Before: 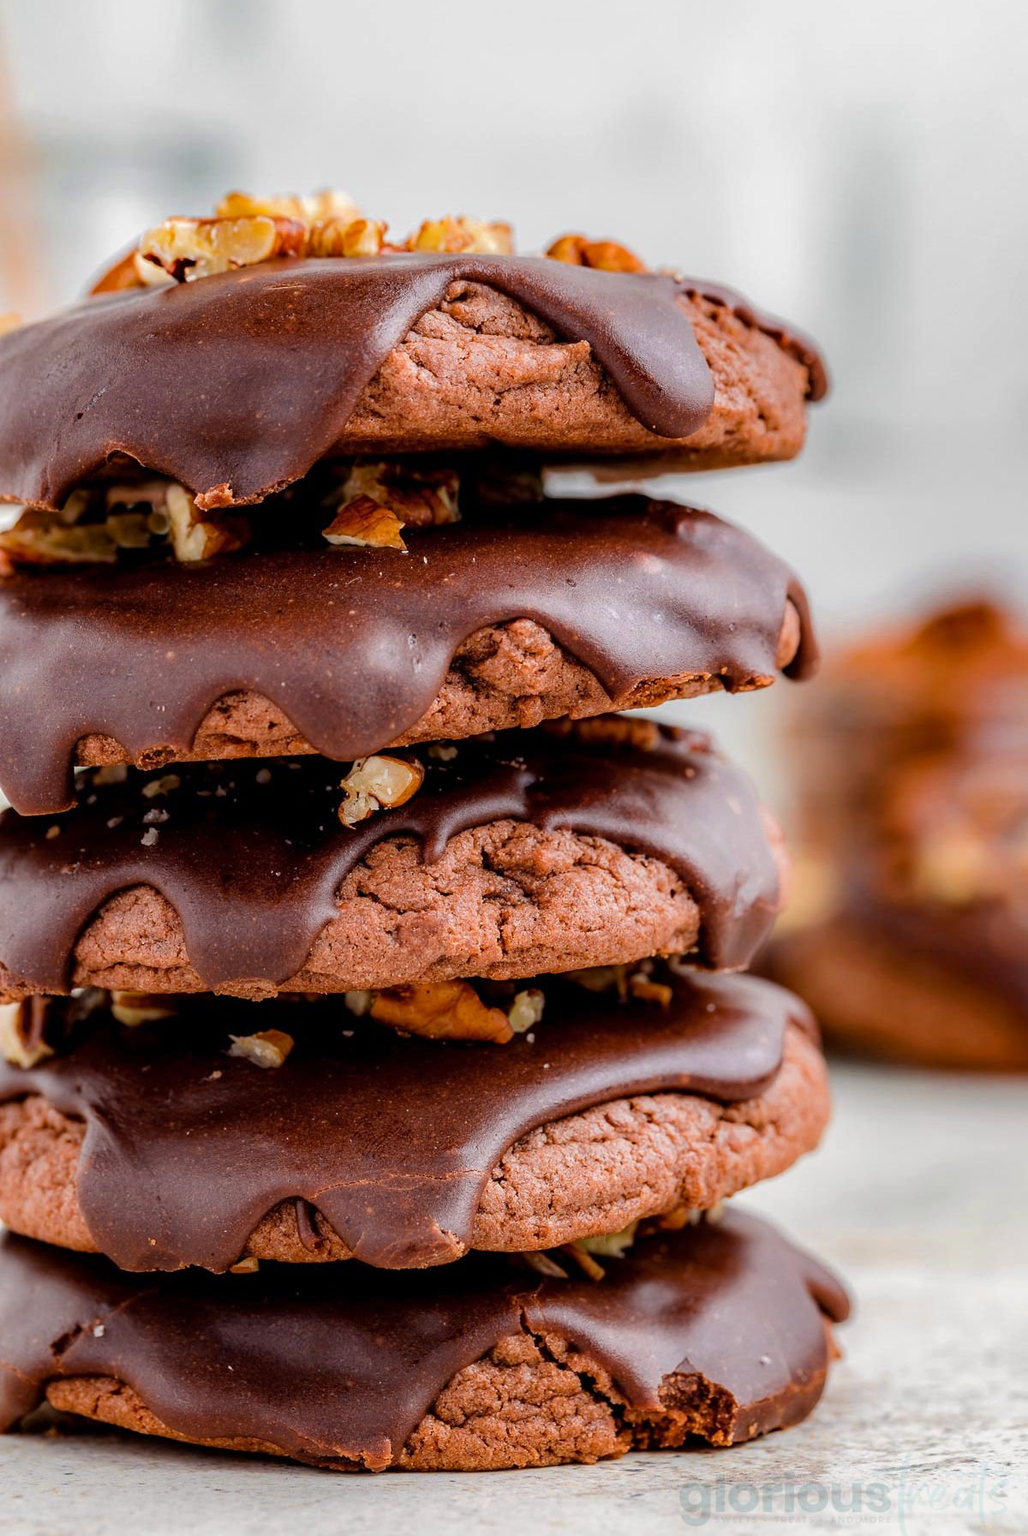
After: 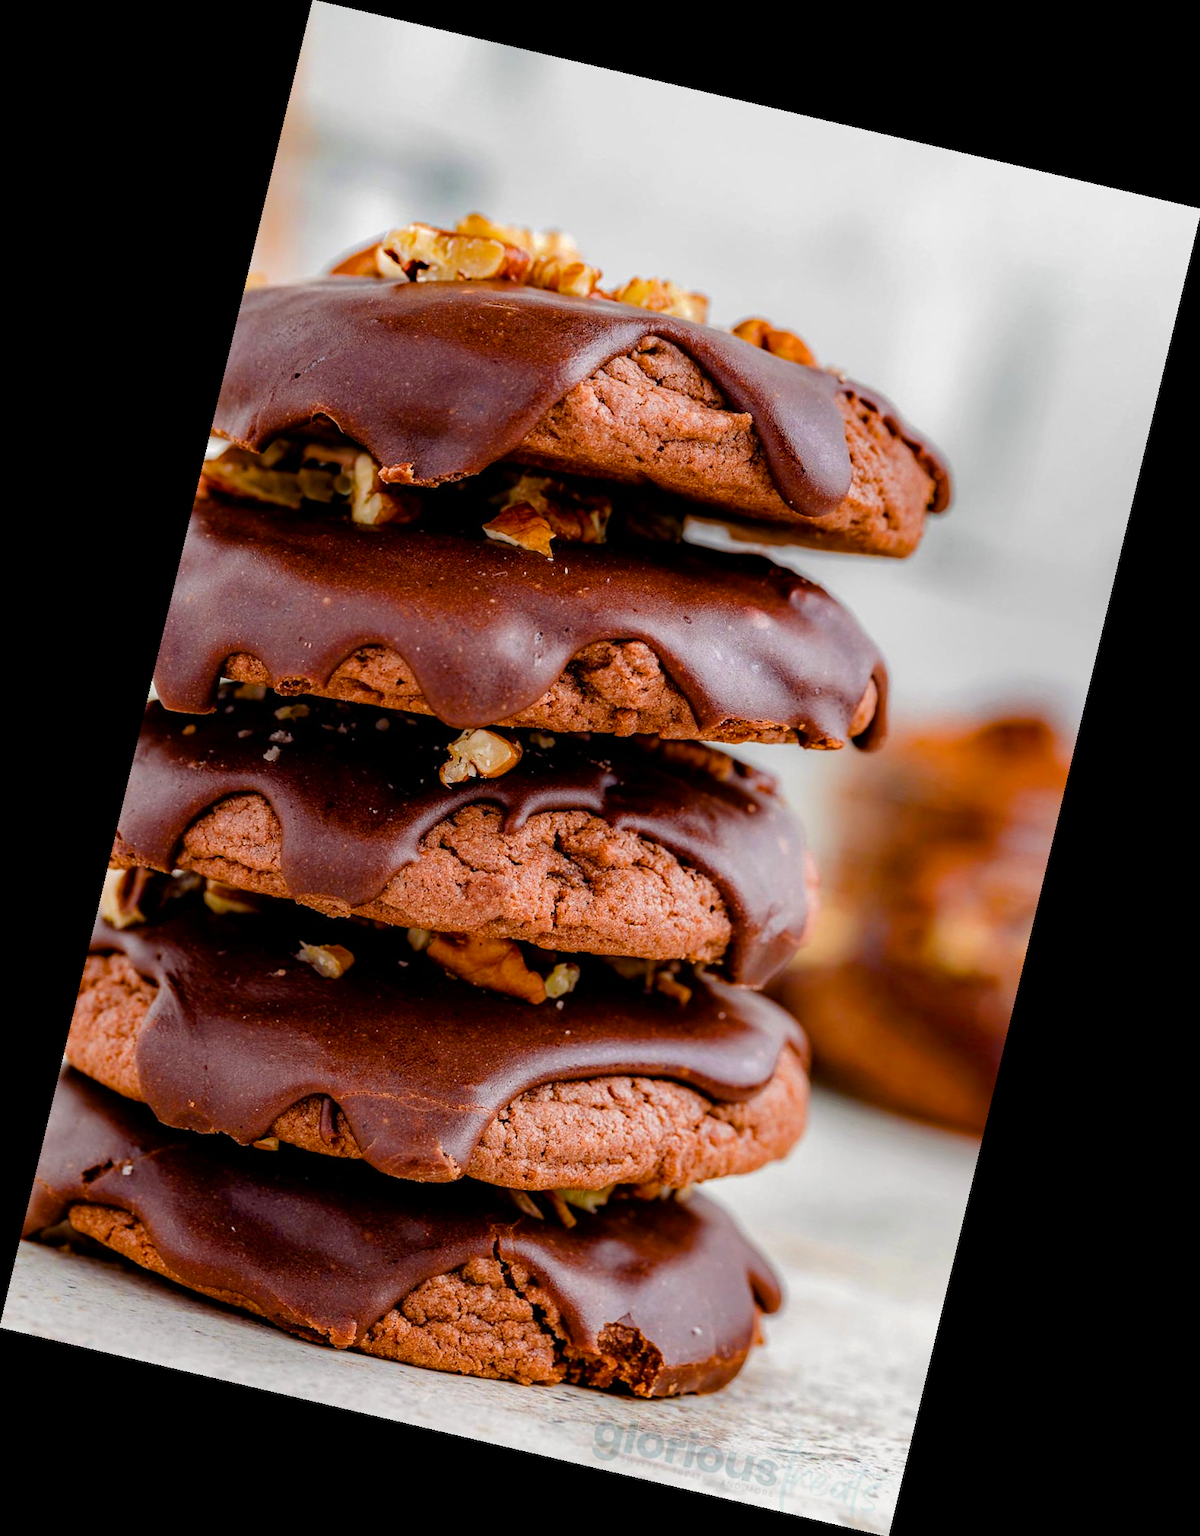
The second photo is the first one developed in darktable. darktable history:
color balance rgb: perceptual saturation grading › global saturation 20%, perceptual saturation grading › highlights -25%, perceptual saturation grading › shadows 25%
haze removal: compatibility mode true, adaptive false
rotate and perspective: rotation 13.27°, automatic cropping off
